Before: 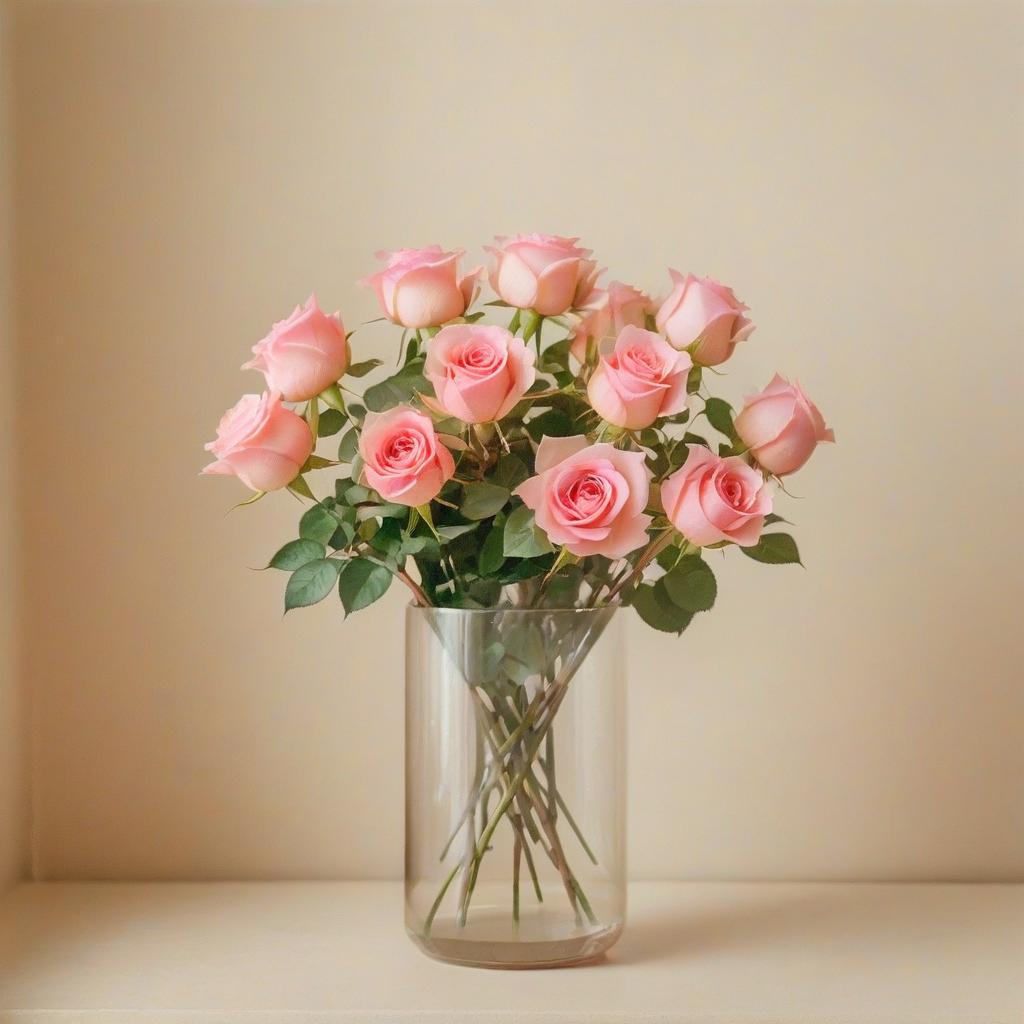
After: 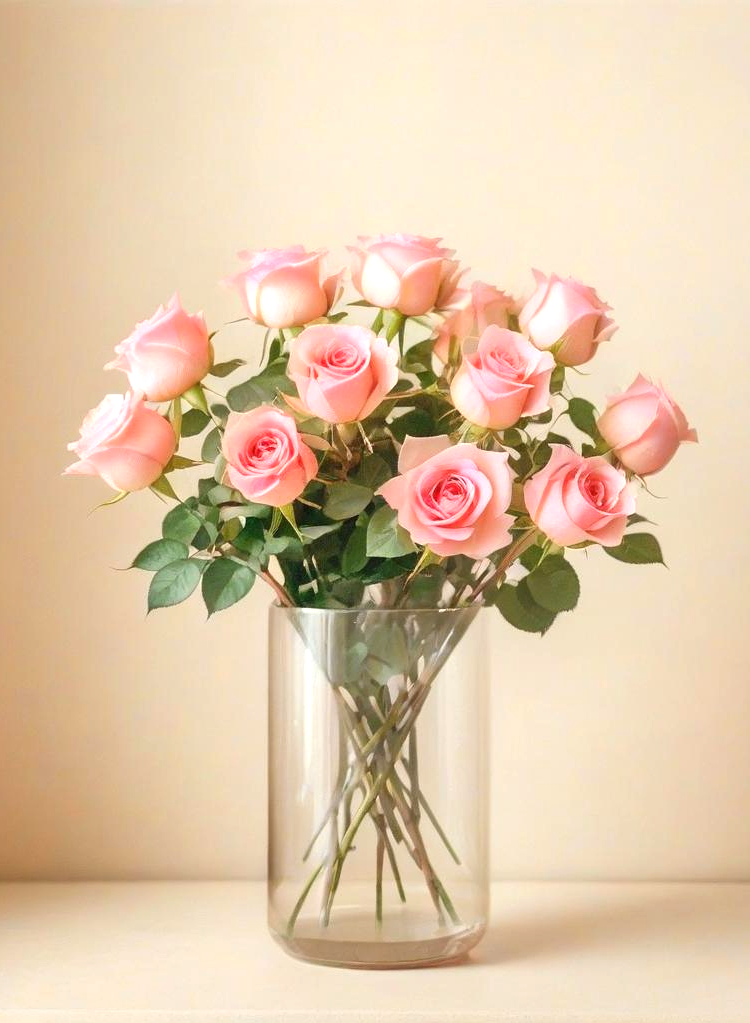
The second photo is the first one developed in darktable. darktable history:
exposure: exposure 0.6 EV, compensate highlight preservation false
crop: left 13.443%, right 13.31%
